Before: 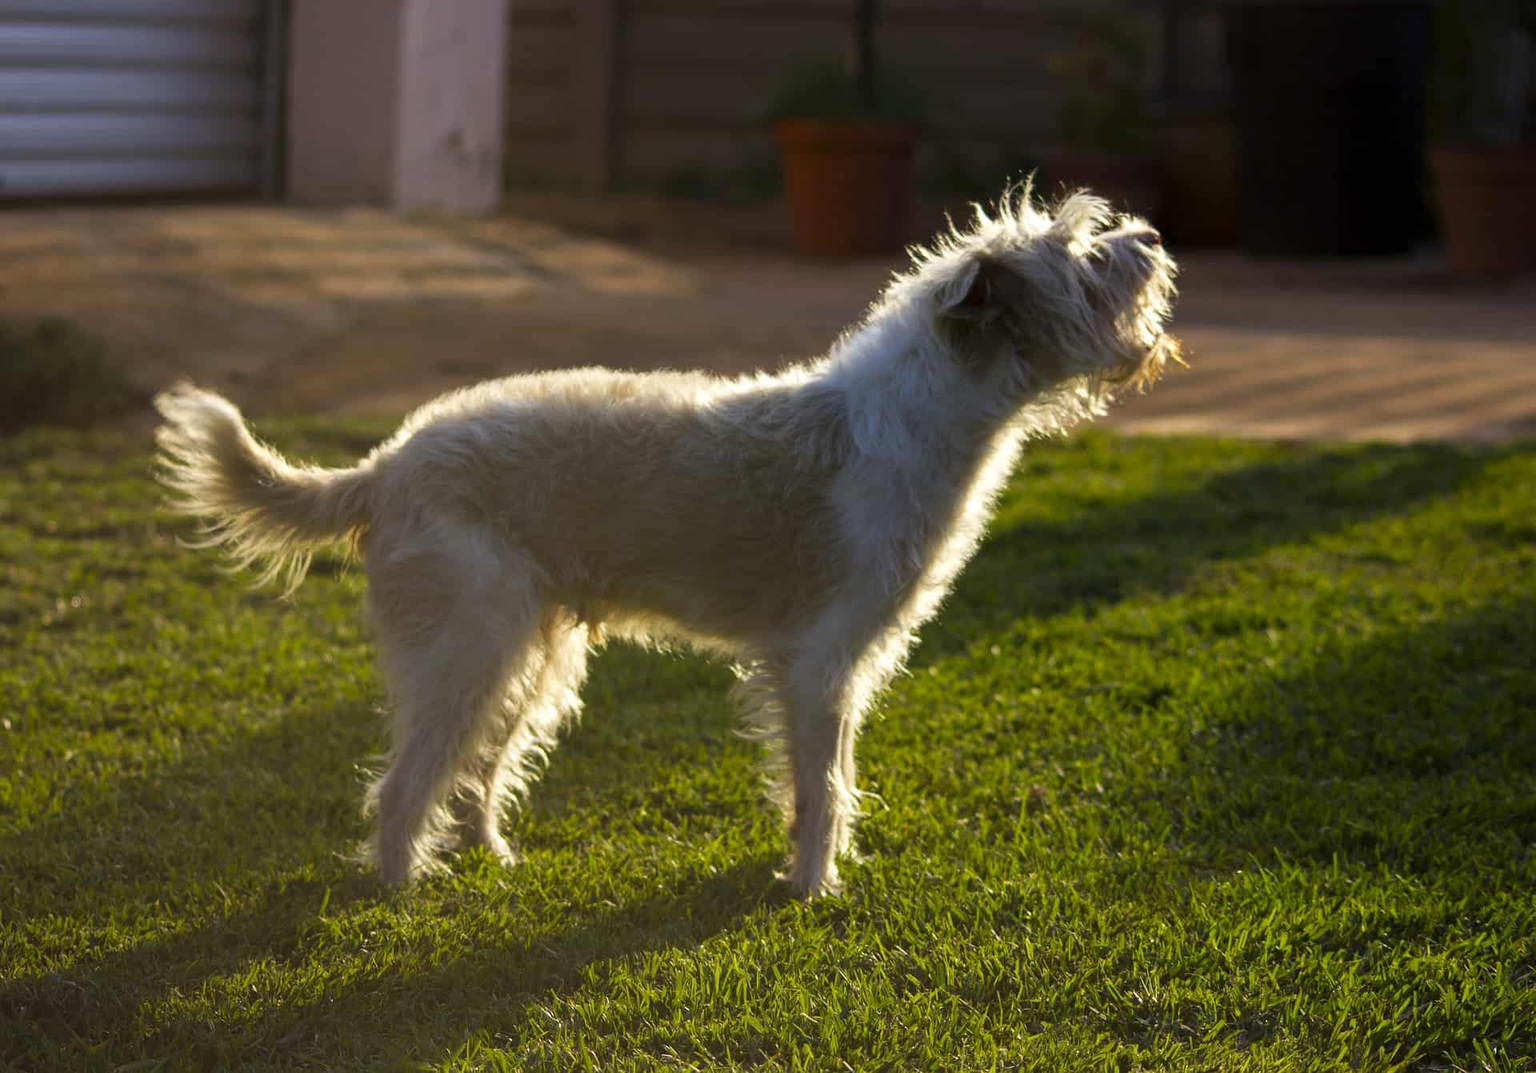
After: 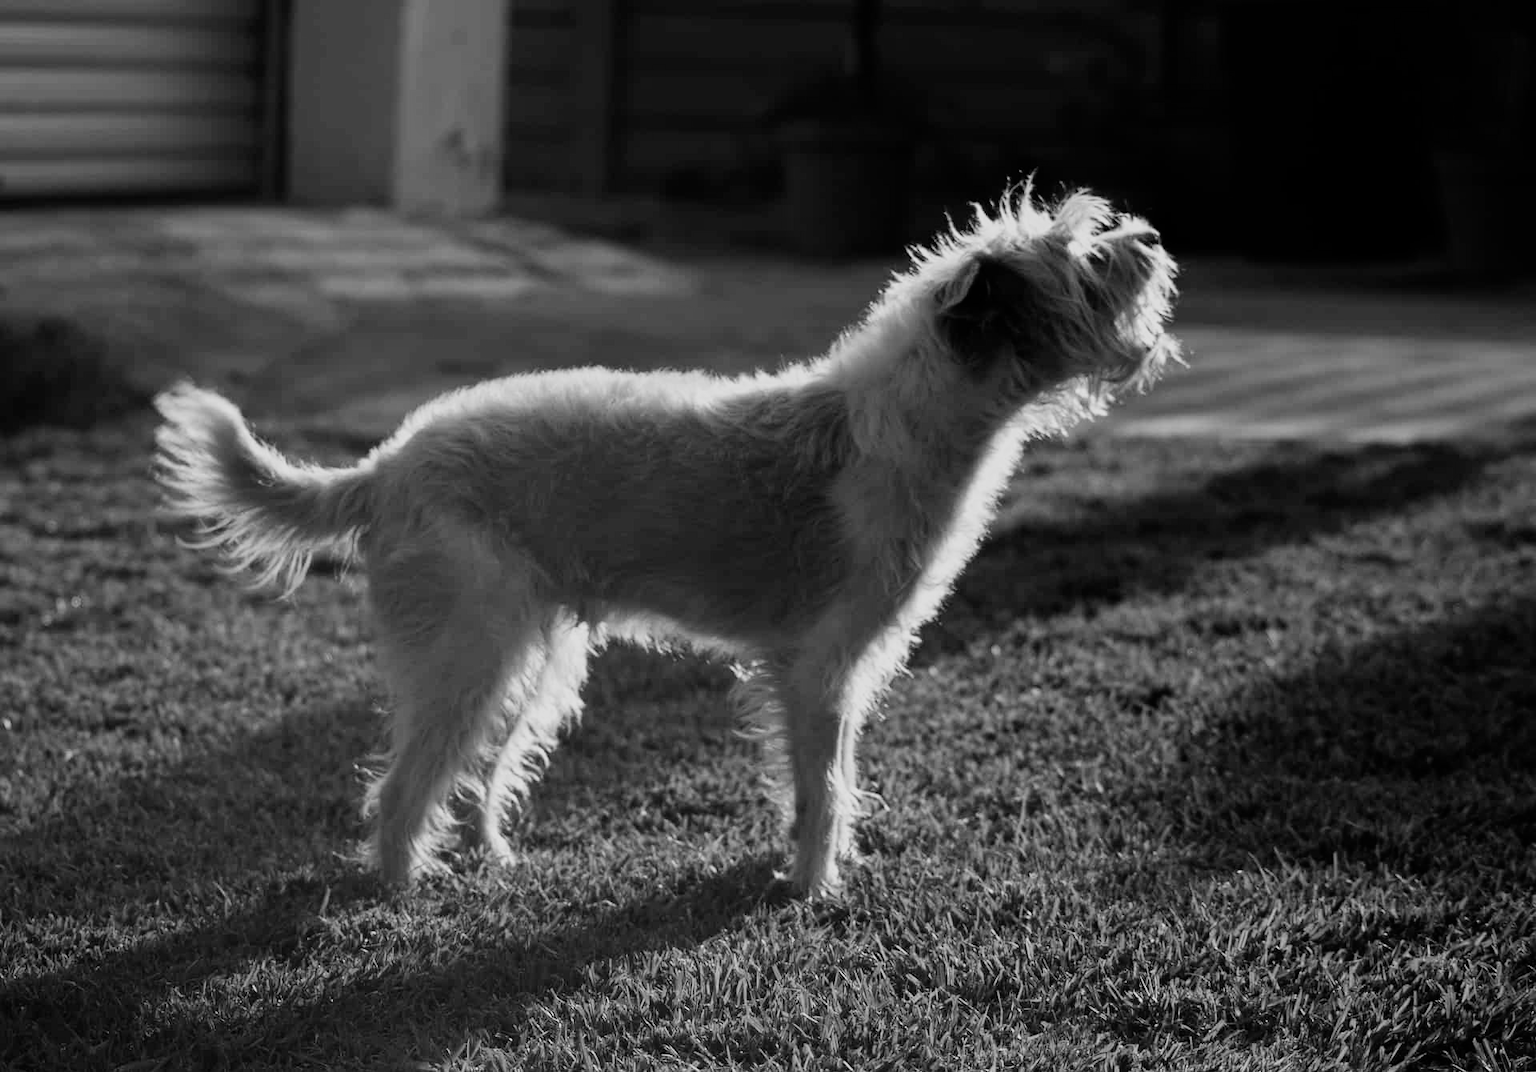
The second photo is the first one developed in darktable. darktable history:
color calibration: illuminant as shot in camera, x 0.358, y 0.373, temperature 4628.91 K
monochrome: a -6.99, b 35.61, size 1.4
filmic rgb: black relative exposure -7.65 EV, white relative exposure 4.56 EV, hardness 3.61, contrast 1.25
